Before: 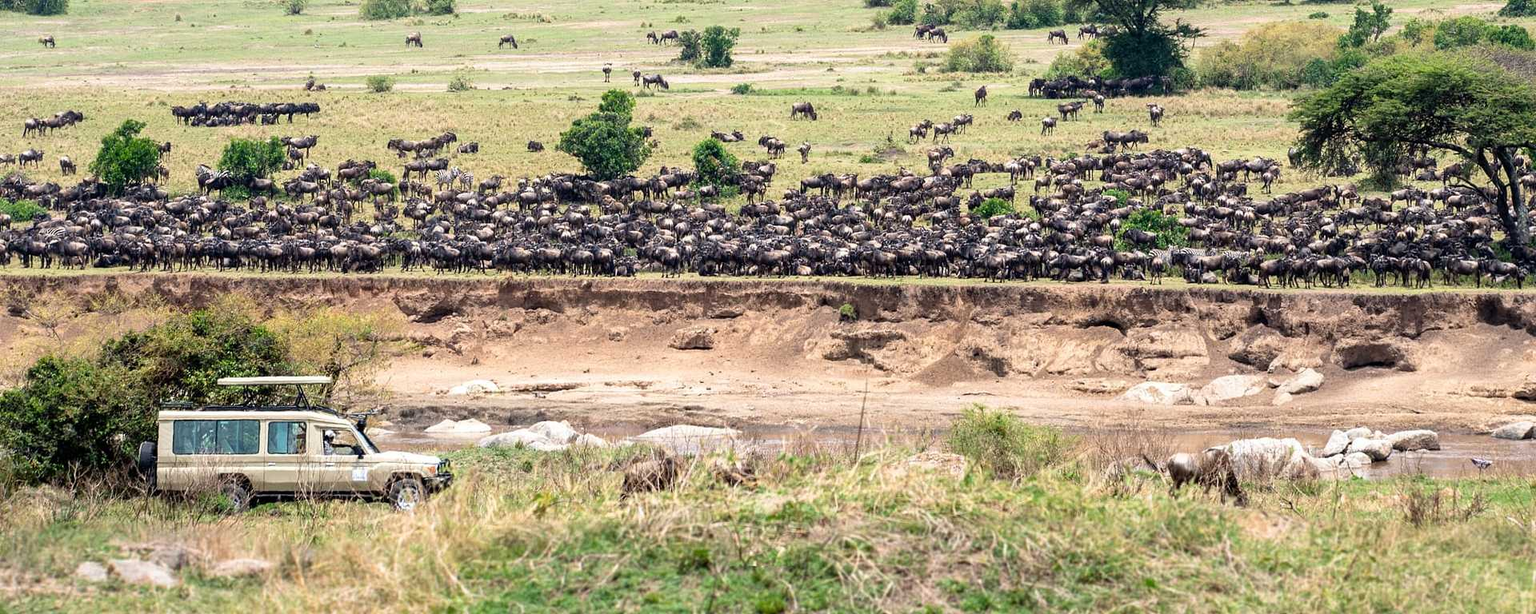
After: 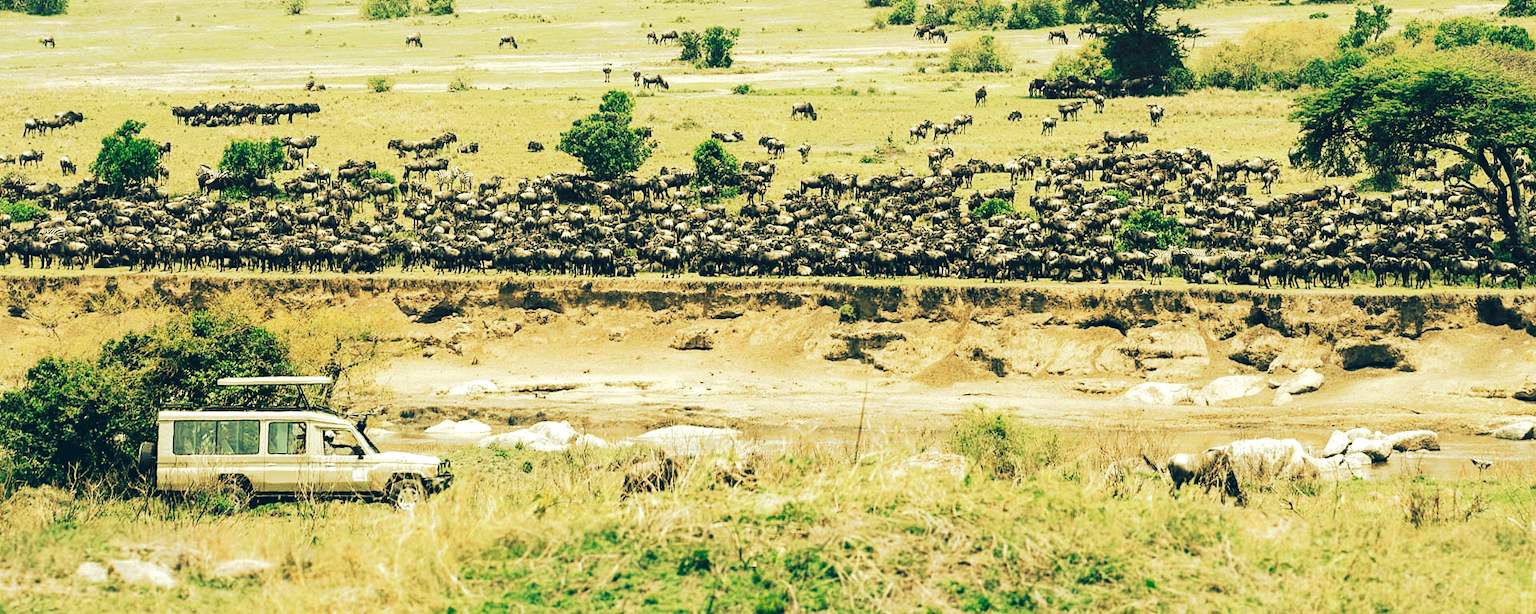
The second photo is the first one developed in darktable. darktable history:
tone curve: curves: ch0 [(0, 0) (0.003, 0.052) (0.011, 0.057) (0.025, 0.063) (0.044, 0.078) (0.069, 0.093) (0.1, 0.109) (0.136, 0.127) (0.177, 0.151) (0.224, 0.201) (0.277, 0.262) (0.335, 0.353) (0.399, 0.458) (0.468, 0.576) (0.543, 0.683) (0.623, 0.772) (0.709, 0.833) (0.801, 0.874) (0.898, 0.927) (1, 1)], preserve colors none
color look up table: target L [89.54, 85.89, 89.08, 87.02, 77.4, 66.99, 61.7, 60.46, 48.11, 40.74, 25.13, 18.05, 201.33, 104.71, 90.88, 78.91, 72.99, 60.15, 58.23, 62.2, 47.57, 45.46, 50.4, 32.14, 10.78, 94.29, 88.4, 73.32, 72.85, 69.93, 64.42, 75.14, 84.66, 52.48, 48.18, 52.36, 32.25, 30.49, 43.47, 22.65, 25.25, 3.015, 10.15, 2.261, 87.97, 72.03, 73.88, 66.43, 46.69], target a [-24.56, -32.18, -16.03, -38.36, -23.32, -0.954, -44.35, -19.36, -26.89, -29.03, -20.38, -25.31, 0, 0.001, -11.15, 12.74, 21.62, 29.82, 29.11, 40.37, 12.02, 2.955, 39.77, 27.37, -3.421, -18.15, -2.786, 21.48, -6.491, 1.863, 32.8, 1.832, 3.992, 42.05, -11.05, 13.19, 3.238, 16.18, 16.63, -13.94, 1.368, -5.883, -10.7, -4.128, -20.25, -37.13, -29.01, -11.81, -17.38], target b [53.16, 60.31, 66.74, 53.15, 43.86, 43.6, 43.69, 47.29, 18.67, 24.37, 3.088, 1.373, -0.001, -0.003, 55.84, 50.14, 58.37, 43.76, 30.84, 37.29, 33.69, 17.79, 42.21, 16.12, -6.652, 42.96, 39.73, 38.3, 21.45, 30.39, 24.73, 22.48, 36.34, 20.91, -0.558, 9.353, 1.052, 0.558, -7.896, -0.927, -19.41, -23.28, -21.29, -19.94, 35.77, 31.31, 17.82, 26.69, 6.064], num patches 49
